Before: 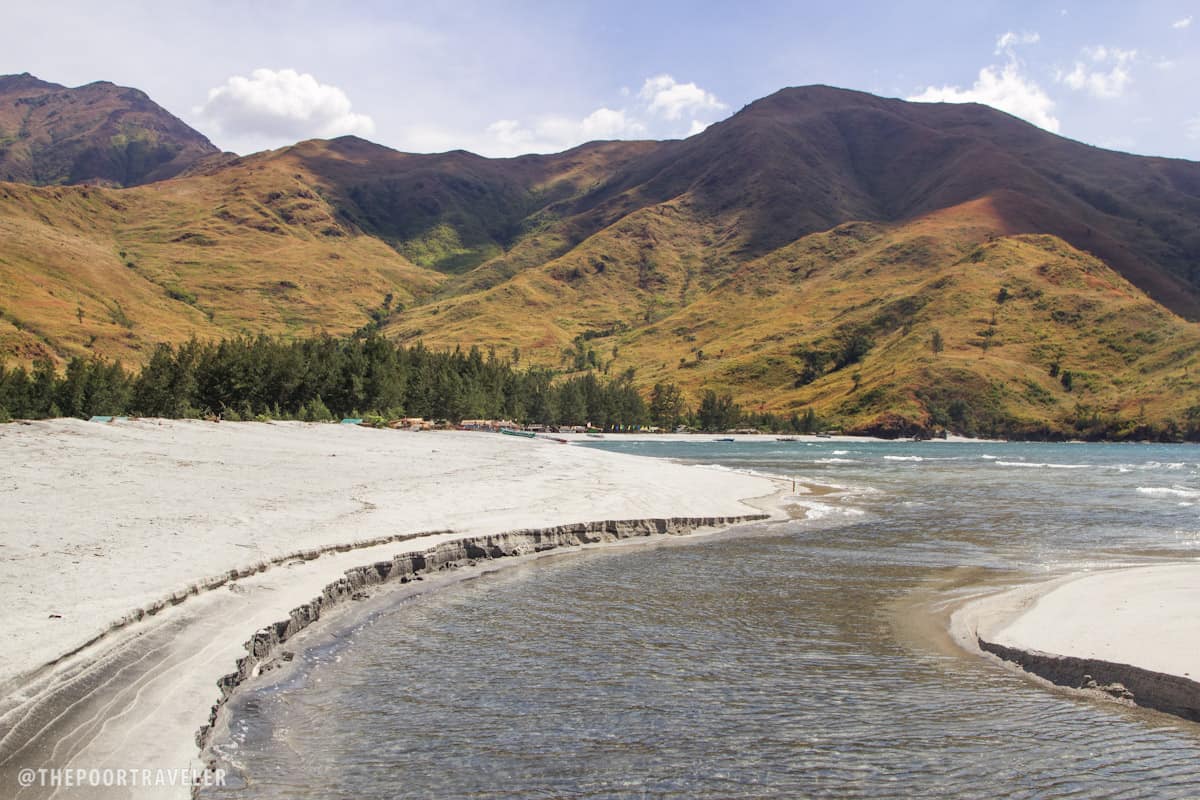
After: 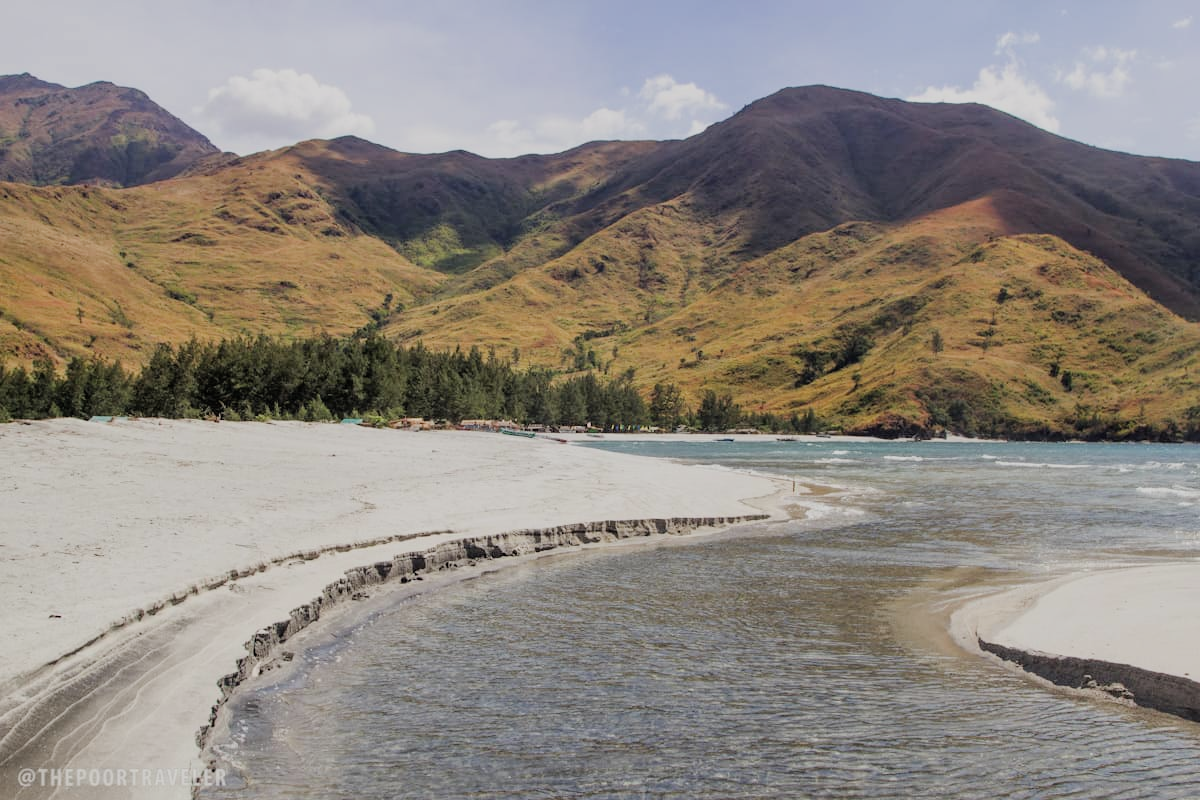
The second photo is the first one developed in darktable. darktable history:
contrast brightness saturation: saturation -0.04
filmic rgb: black relative exposure -7.65 EV, white relative exposure 4.56 EV, hardness 3.61
